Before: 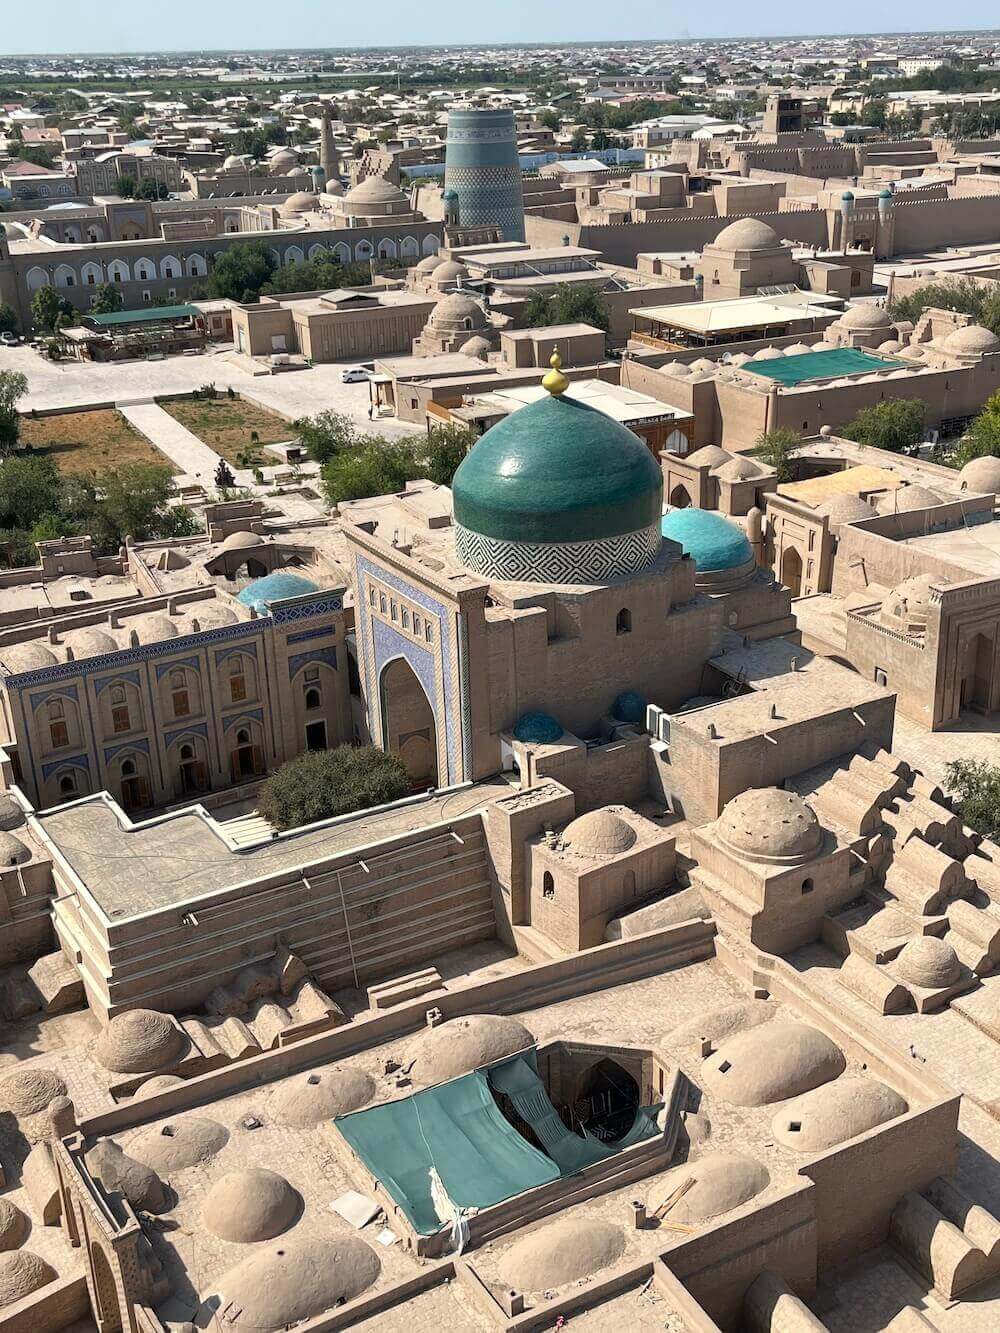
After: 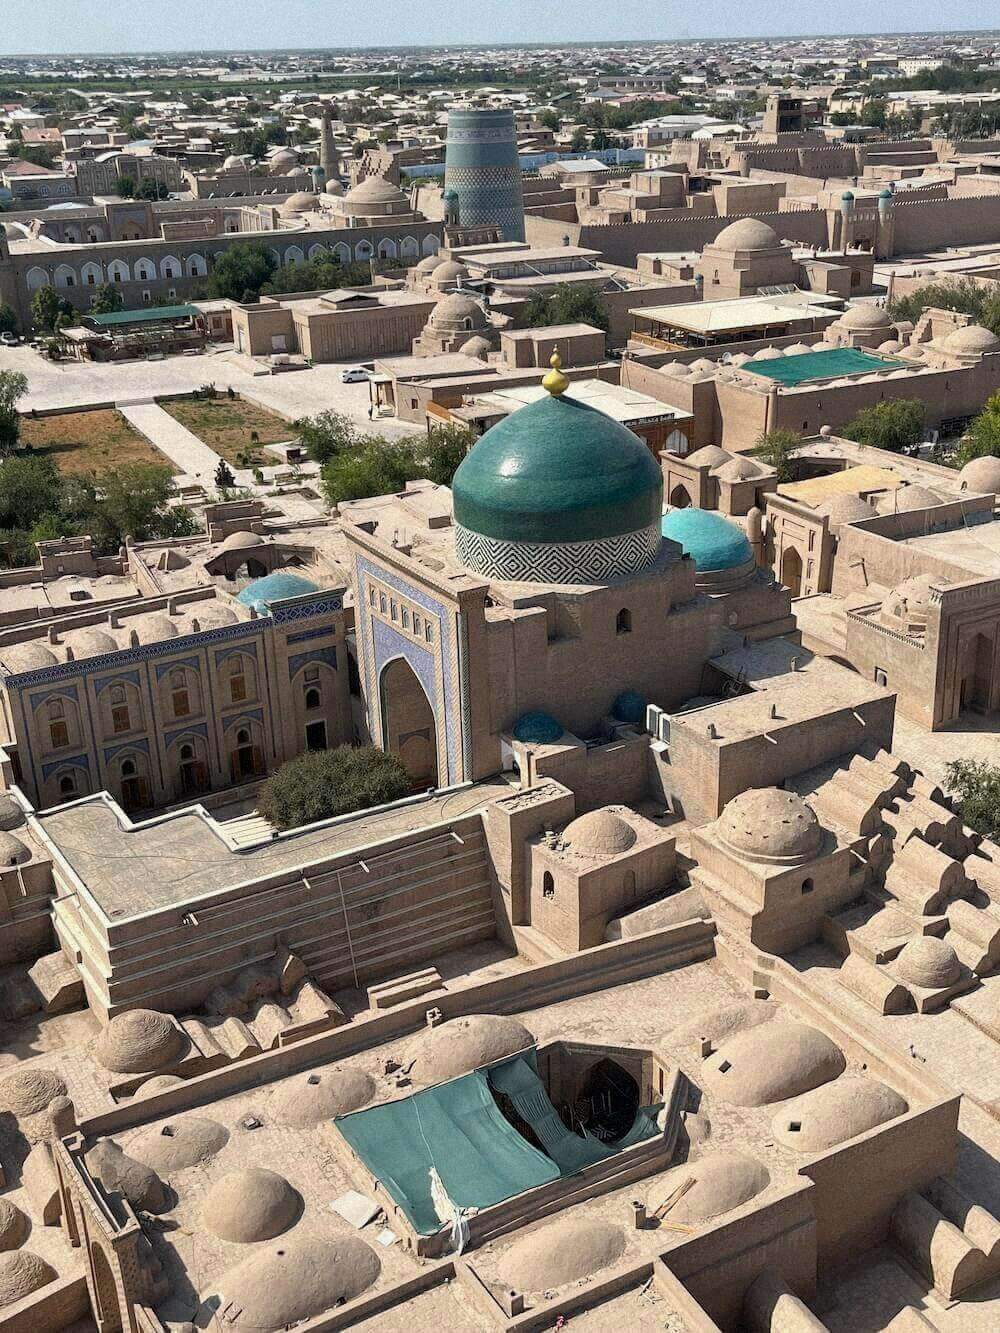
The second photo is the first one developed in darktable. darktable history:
exposure: black level correction 0.001, exposure -0.125 EV, compensate exposure bias true, compensate highlight preservation false
grain: mid-tones bias 0%
